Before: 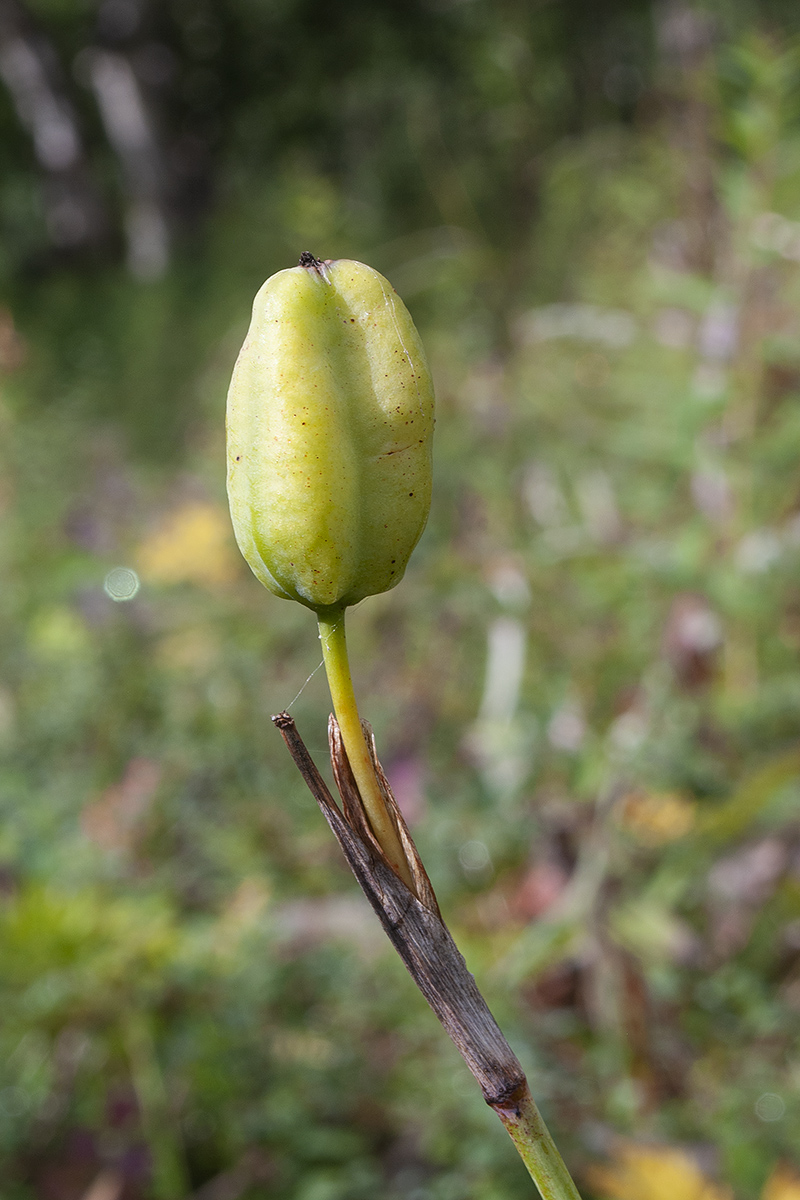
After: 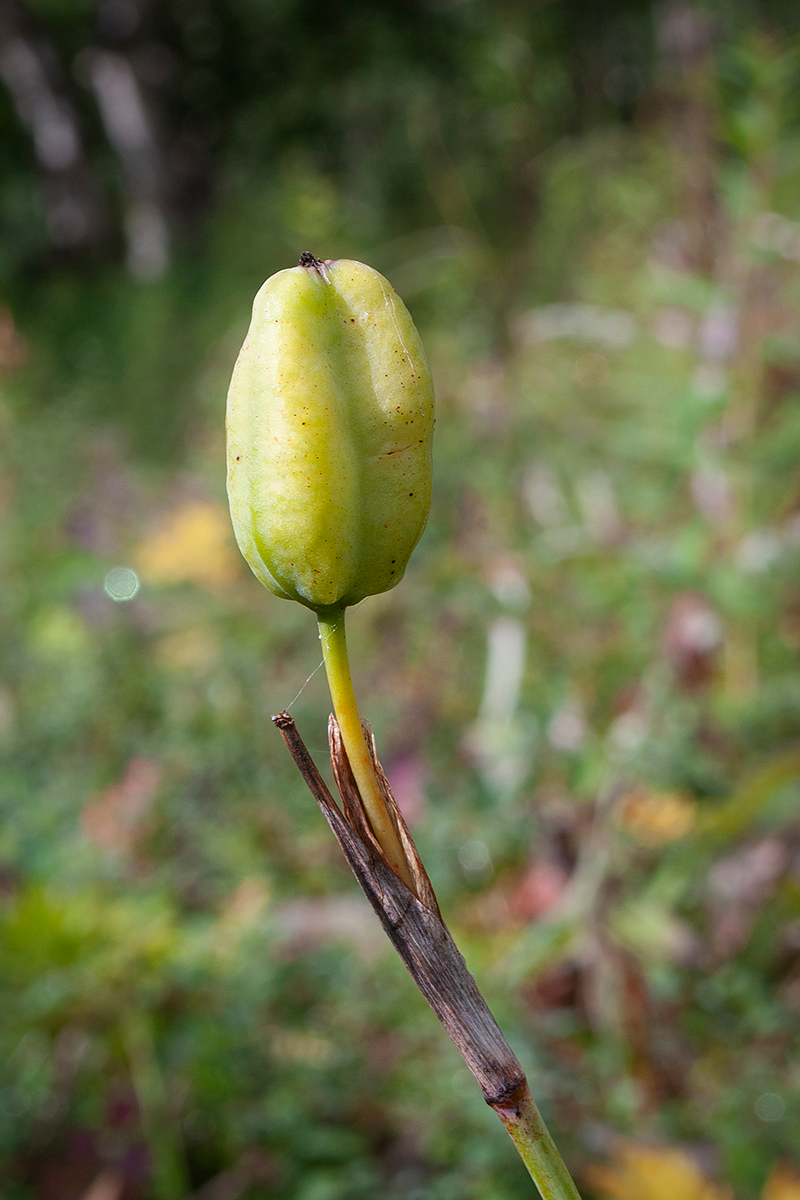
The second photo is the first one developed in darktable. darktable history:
vignetting: brightness -0.376, saturation 0.011, automatic ratio true
